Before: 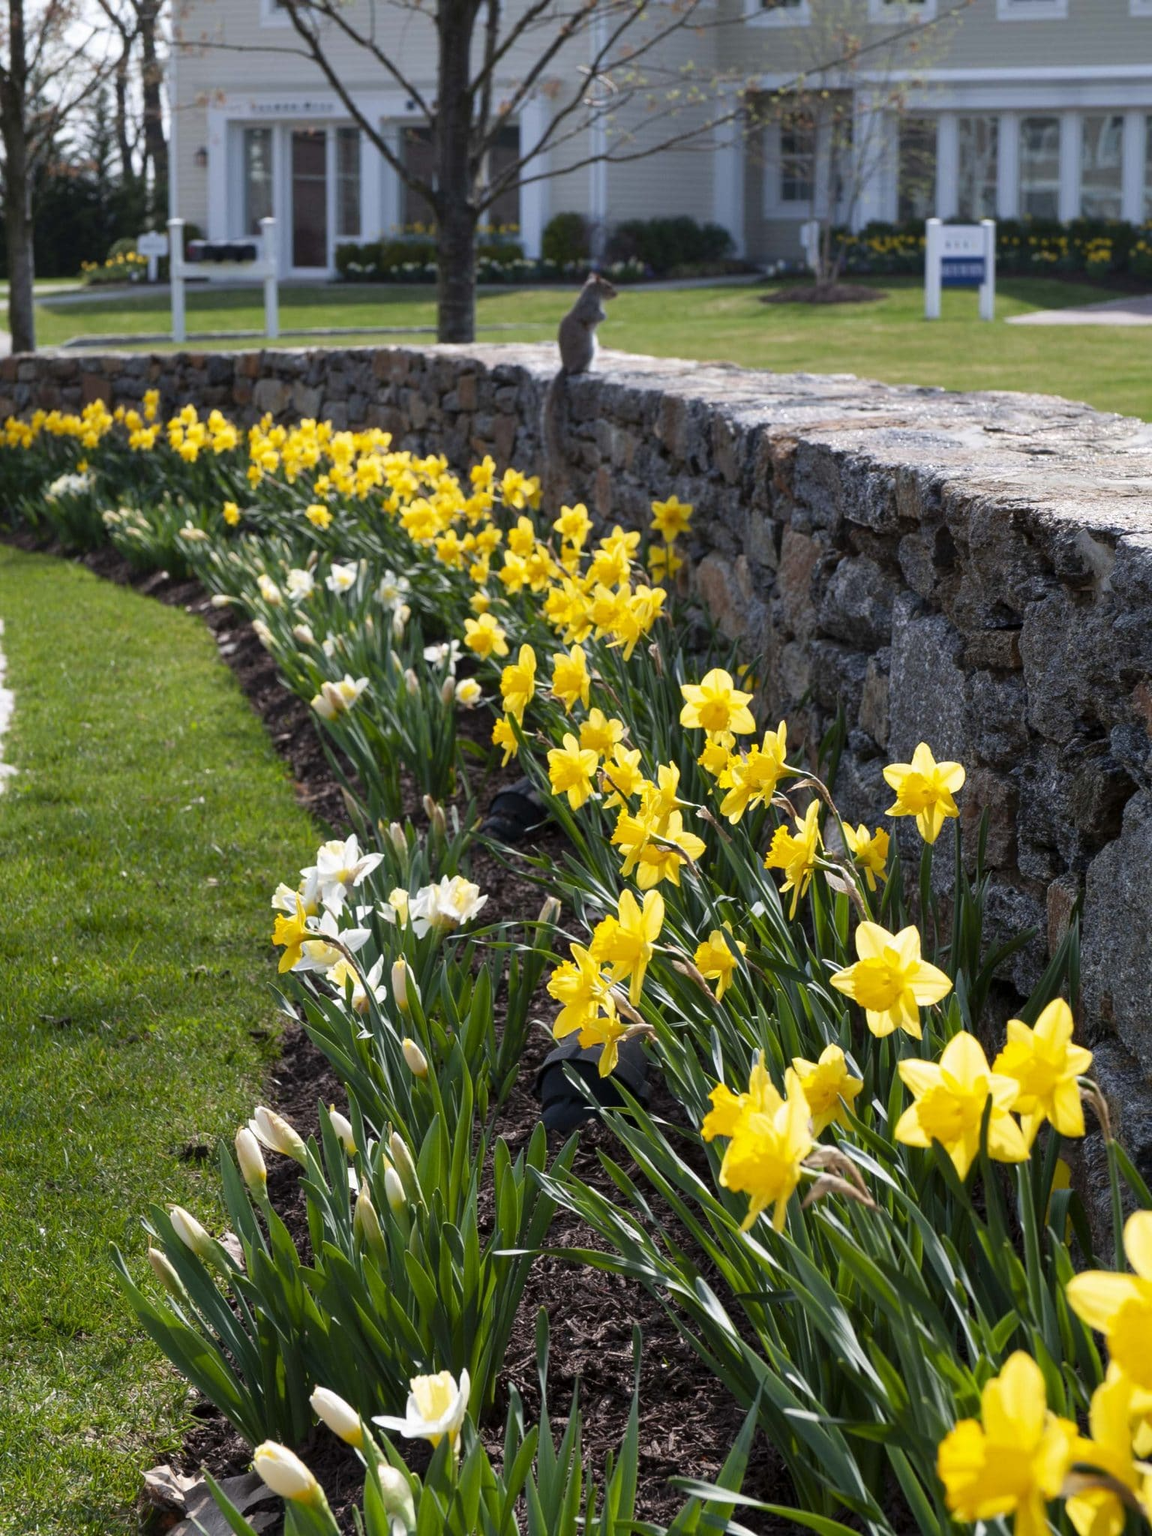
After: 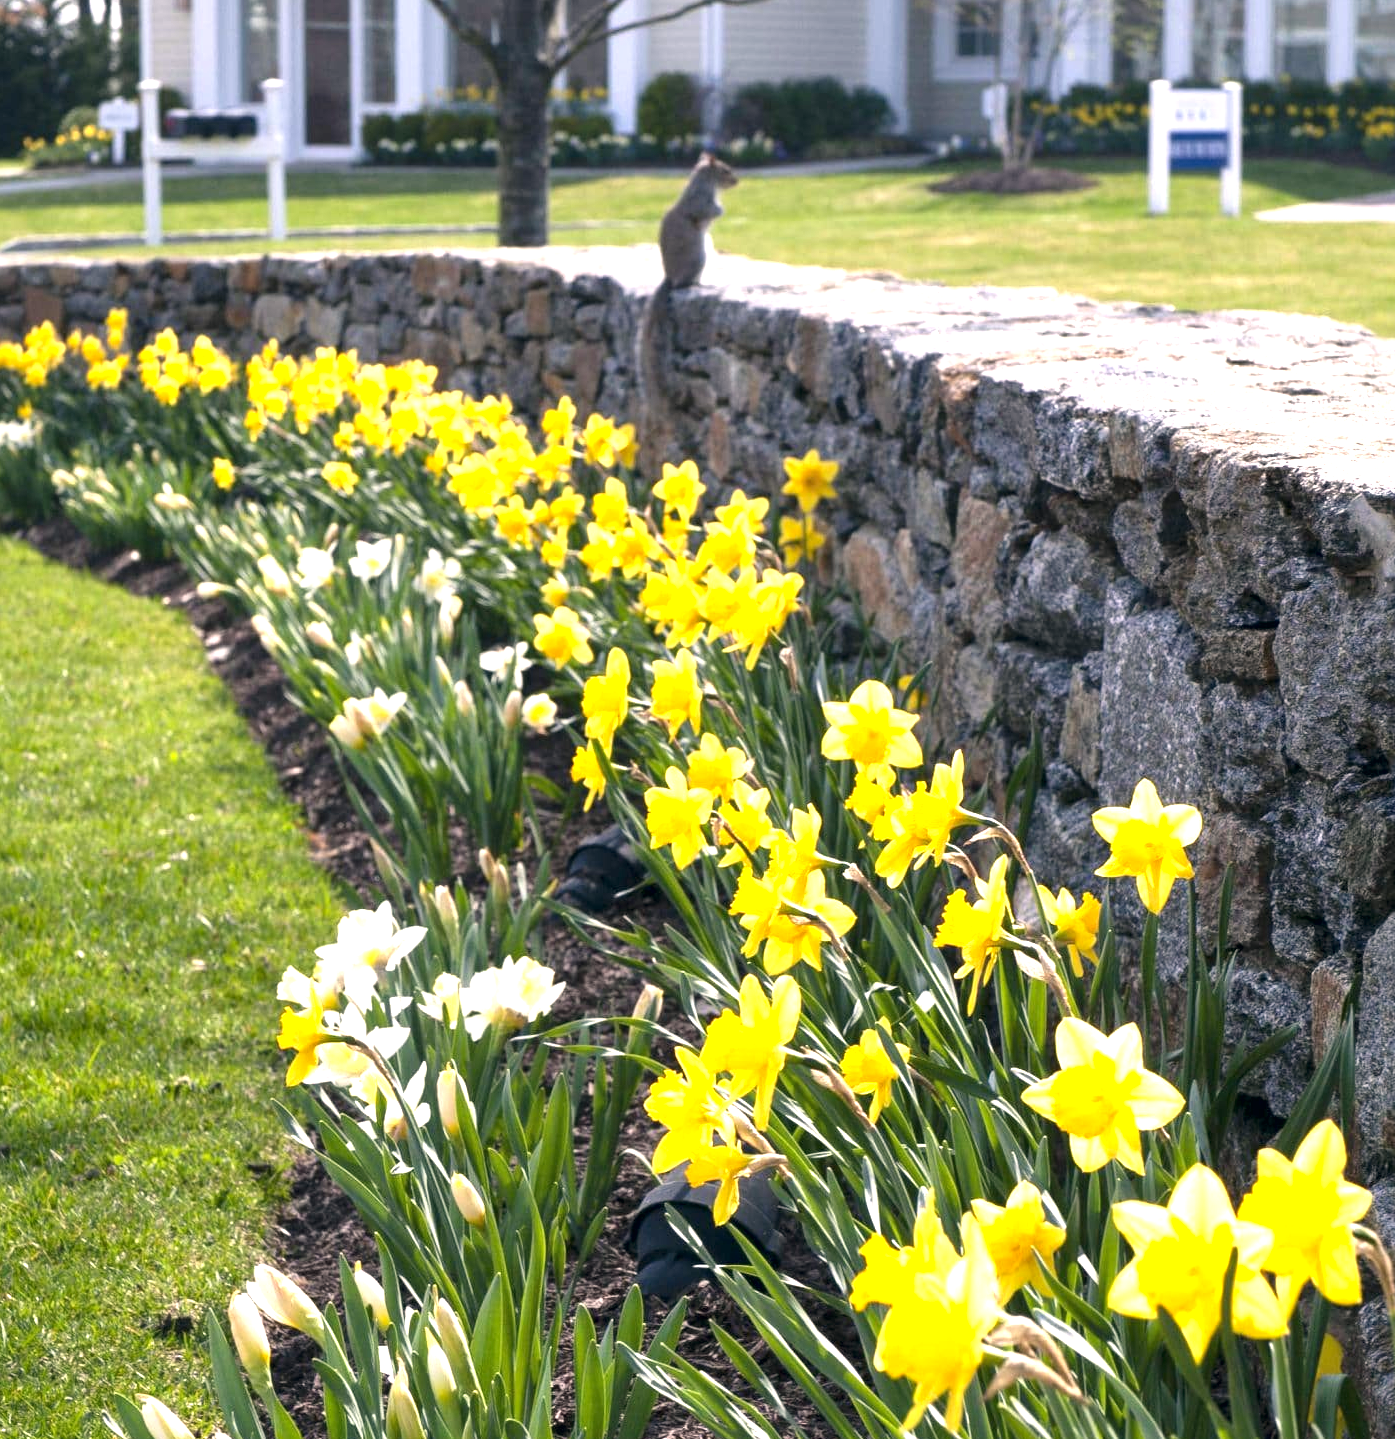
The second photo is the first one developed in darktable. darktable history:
local contrast: mode bilateral grid, contrast 20, coarseness 50, detail 120%, midtone range 0.2
white balance: emerald 1
exposure: black level correction 0, exposure 1.2 EV, compensate highlight preservation false
crop: left 5.596%, top 10.314%, right 3.534%, bottom 19.395%
color correction: highlights a* 5.38, highlights b* 5.3, shadows a* -4.26, shadows b* -5.11
